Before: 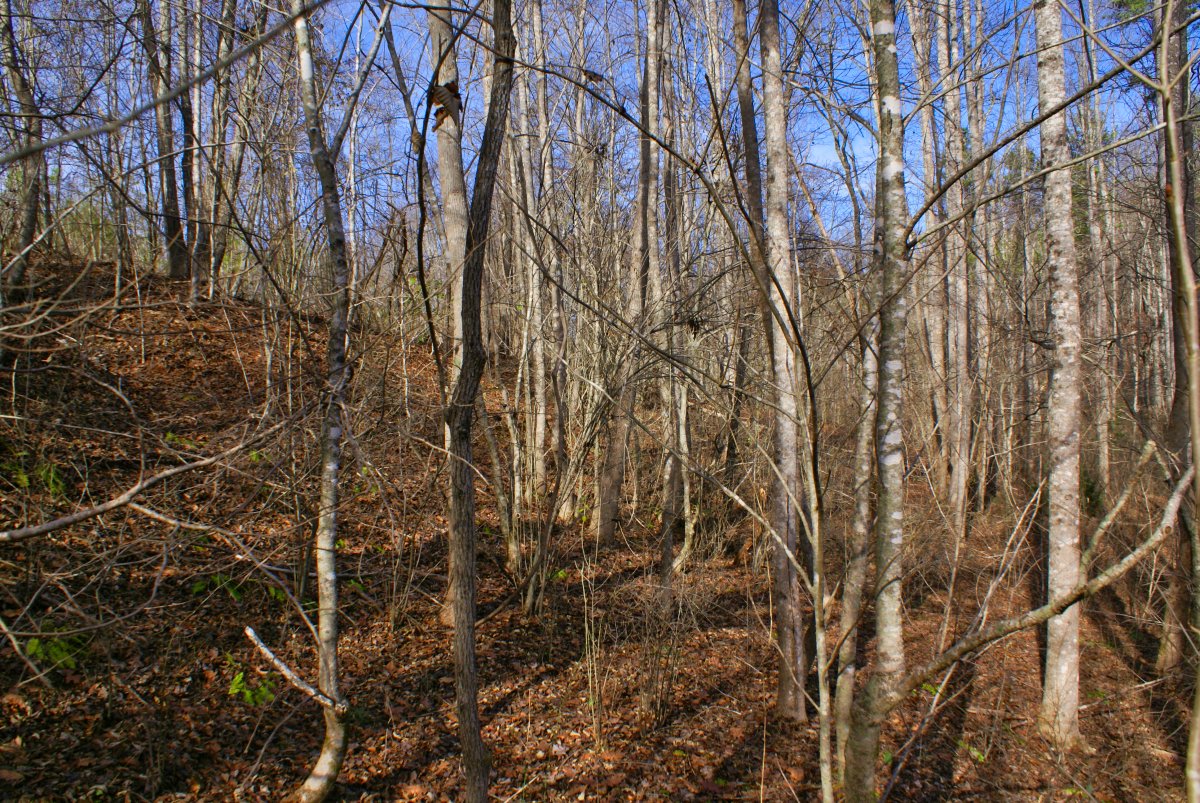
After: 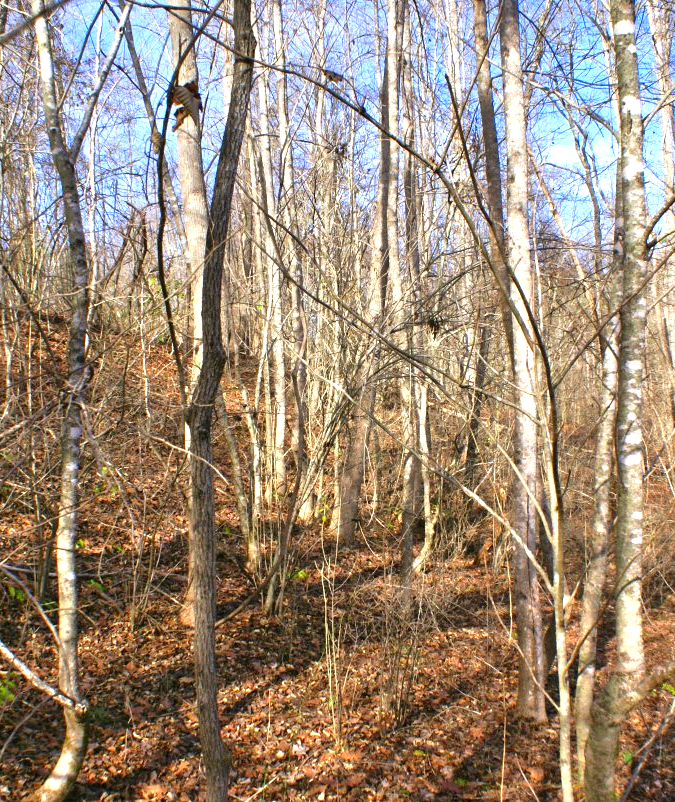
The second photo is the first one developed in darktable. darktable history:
crop: left 21.685%, right 21.982%, bottom 0.011%
exposure: black level correction 0, exposure 0.5 EV, compensate exposure bias true, compensate highlight preservation false
